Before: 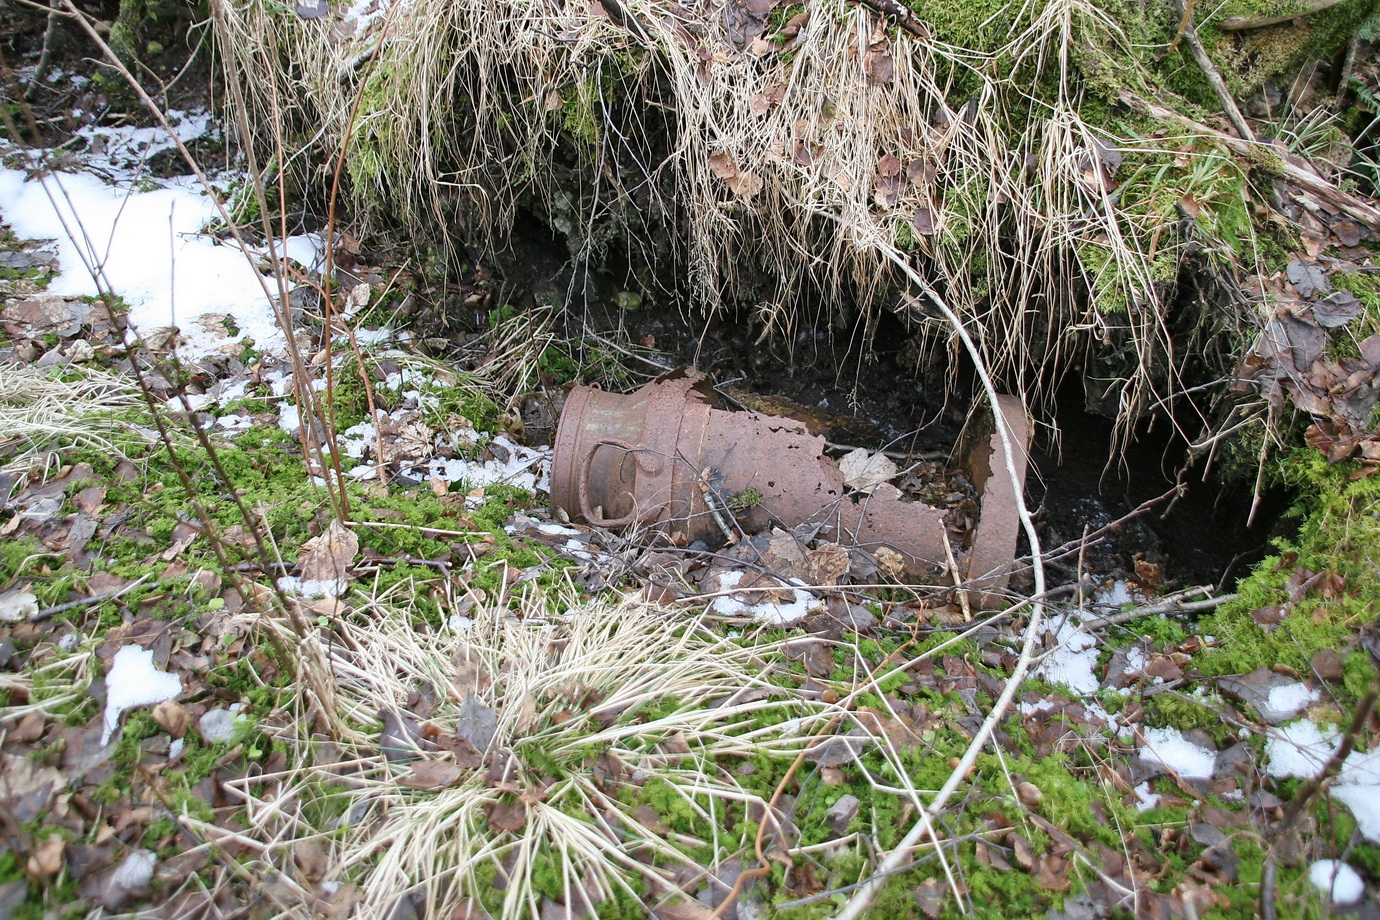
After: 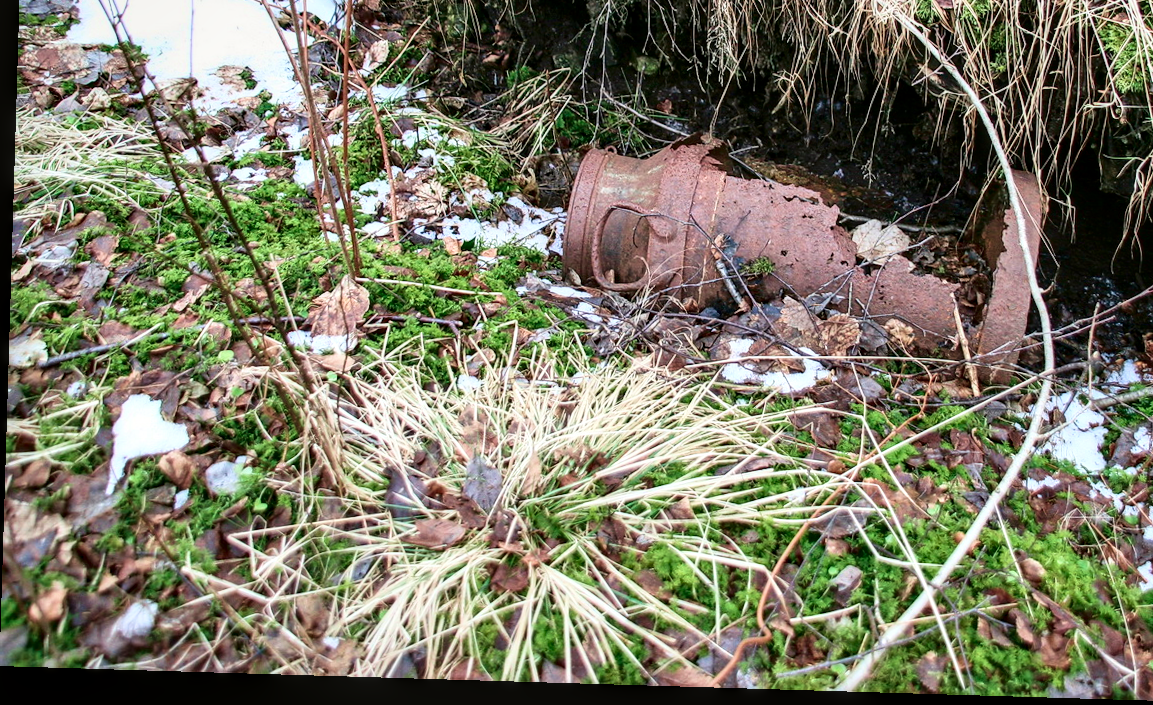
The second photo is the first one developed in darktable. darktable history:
rotate and perspective: rotation 1.72°, automatic cropping off
tone curve: curves: ch0 [(0, 0) (0.059, 0.027) (0.178, 0.105) (0.292, 0.233) (0.485, 0.472) (0.837, 0.887) (1, 0.983)]; ch1 [(0, 0) (0.23, 0.166) (0.34, 0.298) (0.371, 0.334) (0.435, 0.413) (0.477, 0.469) (0.499, 0.498) (0.534, 0.551) (0.56, 0.585) (0.754, 0.801) (1, 1)]; ch2 [(0, 0) (0.431, 0.414) (0.498, 0.503) (0.524, 0.531) (0.568, 0.567) (0.6, 0.597) (0.65, 0.651) (0.752, 0.764) (1, 1)], color space Lab, independent channels, preserve colors none
contrast brightness saturation: contrast 0.05
velvia: strength 29%
local contrast: detail 130%
crop: top 26.531%, right 17.959%
contrast equalizer: octaves 7, y [[0.6 ×6], [0.55 ×6], [0 ×6], [0 ×6], [0 ×6]], mix 0.15
color zones: curves: ch0 [(0.068, 0.464) (0.25, 0.5) (0.48, 0.508) (0.75, 0.536) (0.886, 0.476) (0.967, 0.456)]; ch1 [(0.066, 0.456) (0.25, 0.5) (0.616, 0.508) (0.746, 0.56) (0.934, 0.444)]
